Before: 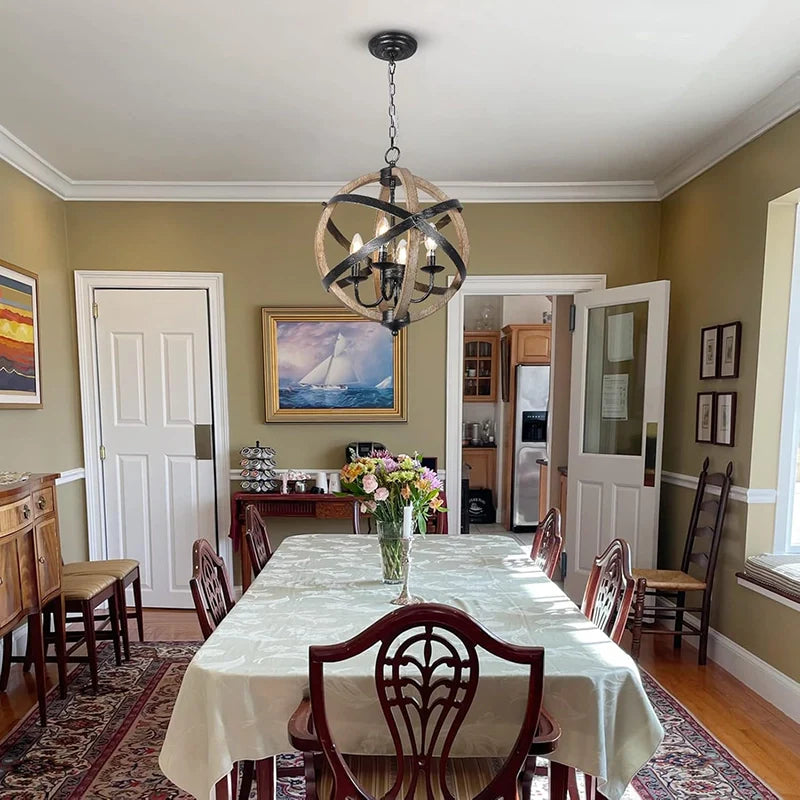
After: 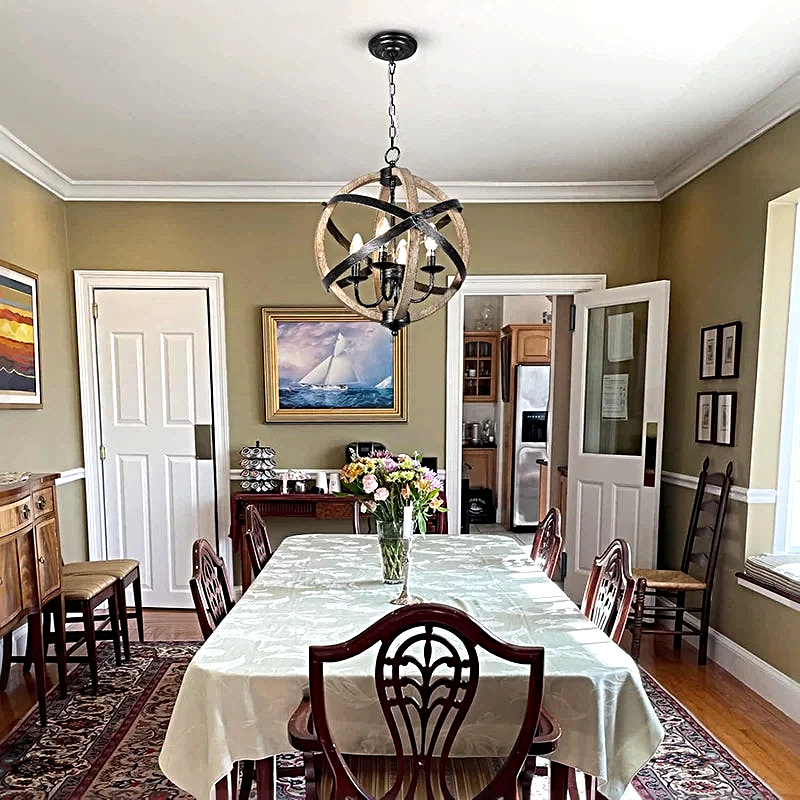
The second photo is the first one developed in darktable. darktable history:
sharpen: radius 4
tone equalizer: -8 EV -0.417 EV, -7 EV -0.389 EV, -6 EV -0.333 EV, -5 EV -0.222 EV, -3 EV 0.222 EV, -2 EV 0.333 EV, -1 EV 0.389 EV, +0 EV 0.417 EV, edges refinement/feathering 500, mask exposure compensation -1.57 EV, preserve details no
